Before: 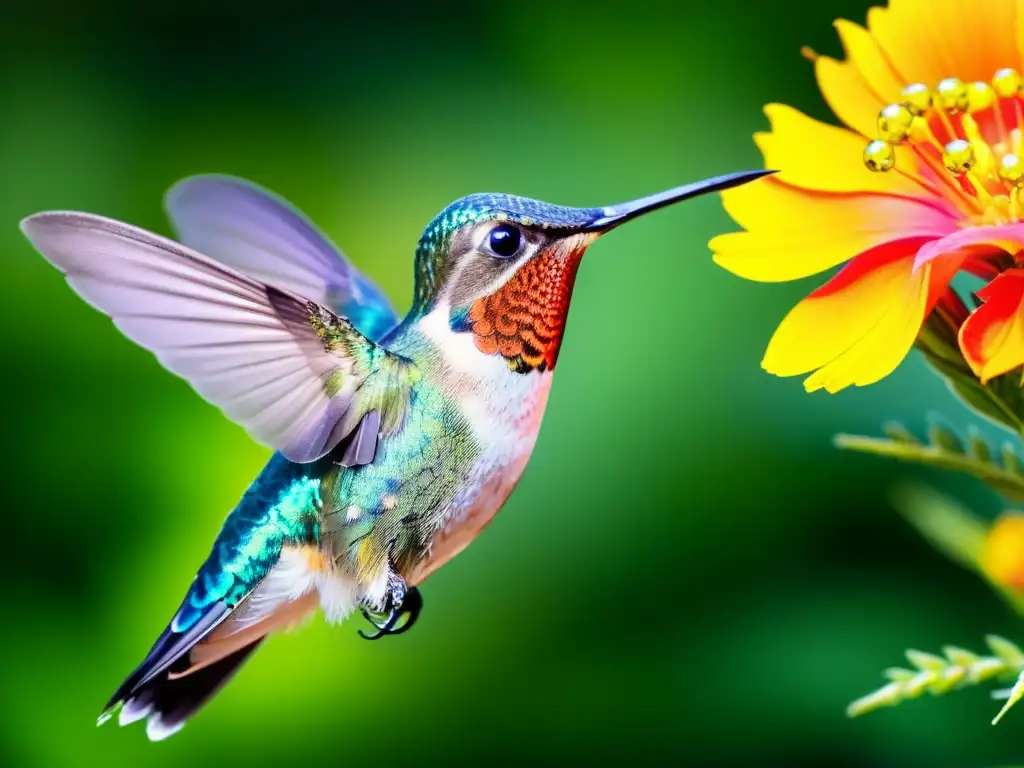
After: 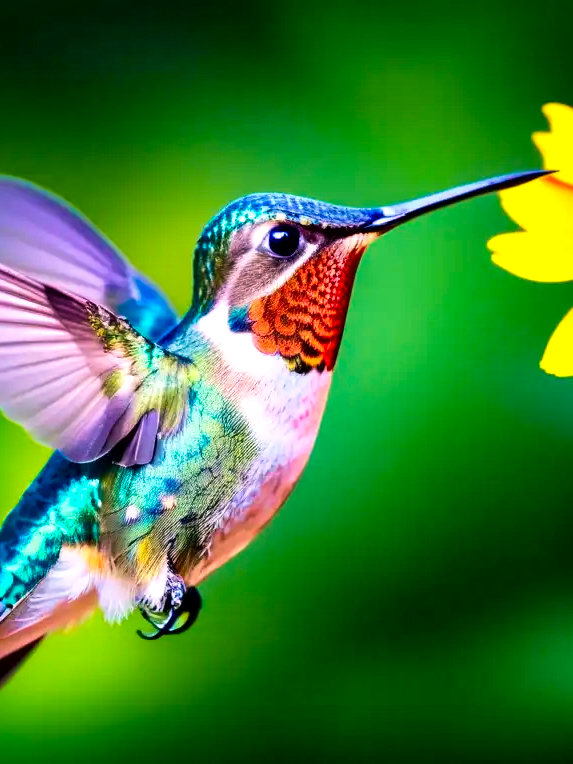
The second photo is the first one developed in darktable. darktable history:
white balance: red 1.127, blue 0.943
velvia: strength 30%
exposure: compensate highlight preservation false
crop: left 21.674%, right 22.086%
shadows and highlights: shadows 32, highlights -32, soften with gaussian
color calibration: output R [0.994, 0.059, -0.119, 0], output G [-0.036, 1.09, -0.119, 0], output B [0.078, -0.108, 0.961, 0], illuminant custom, x 0.371, y 0.382, temperature 4281.14 K
color balance rgb: perceptual saturation grading › global saturation 20%, global vibrance 20%
local contrast: mode bilateral grid, contrast 25, coarseness 60, detail 151%, midtone range 0.2
